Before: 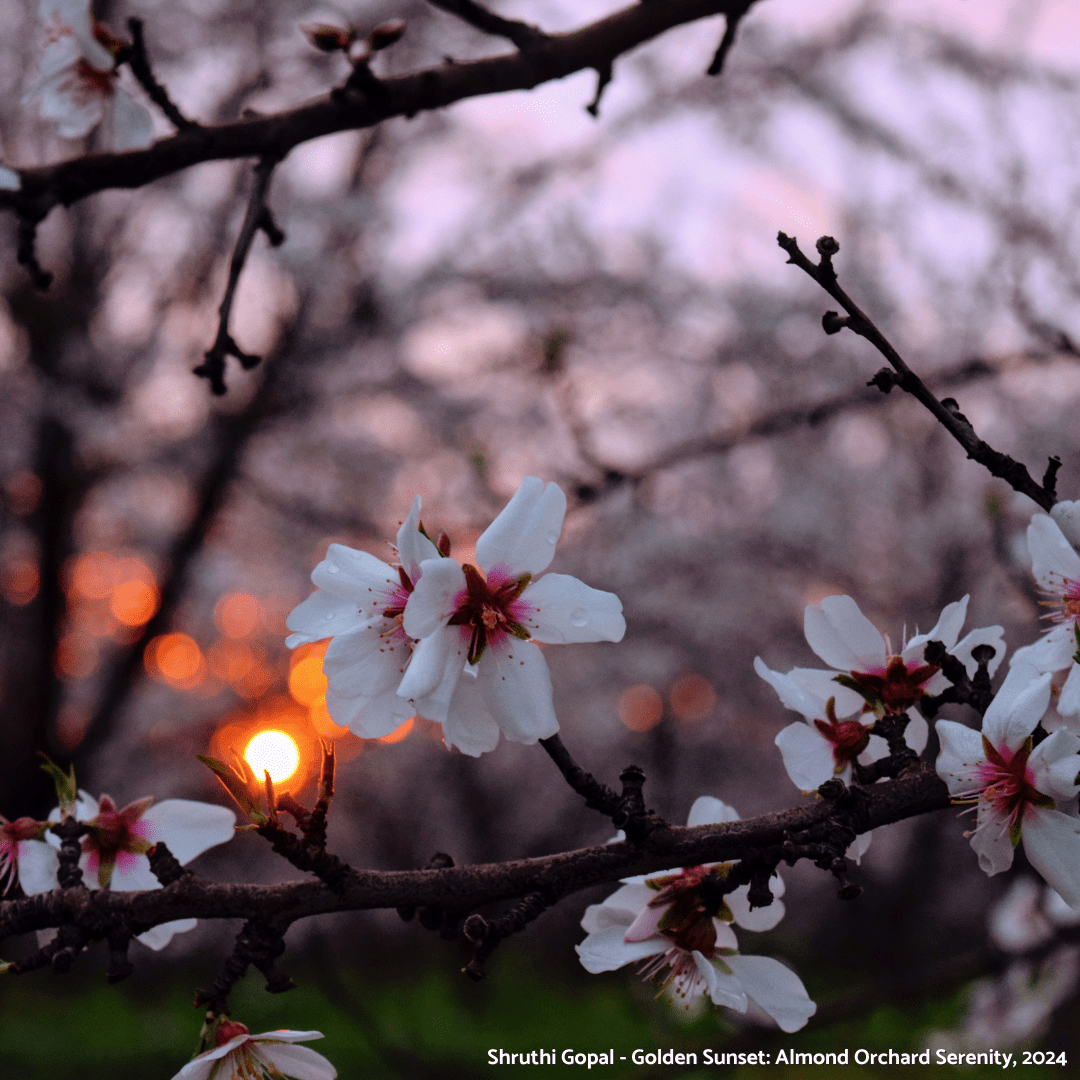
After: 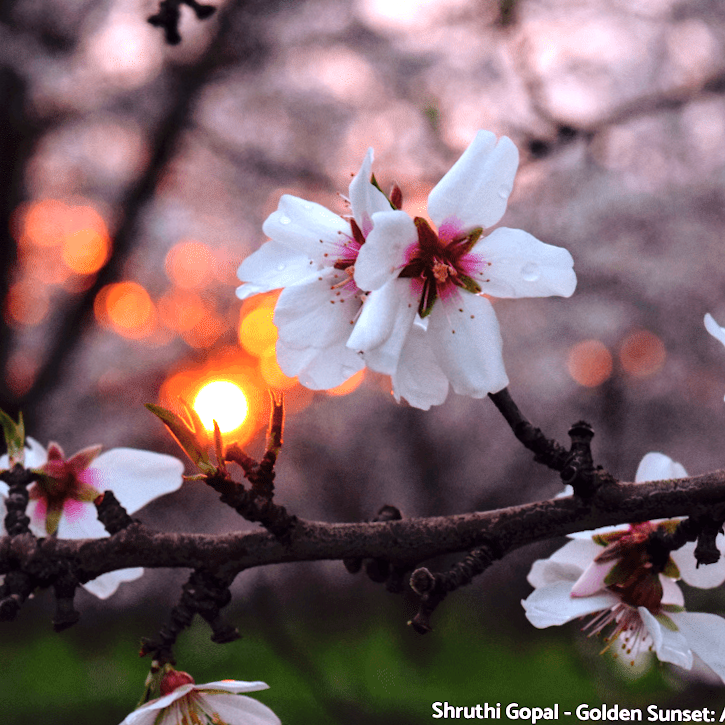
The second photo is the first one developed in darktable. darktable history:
exposure: black level correction 0, exposure 1 EV, compensate exposure bias true, compensate highlight preservation false
crop and rotate: angle -0.82°, left 3.85%, top 31.828%, right 27.992%
